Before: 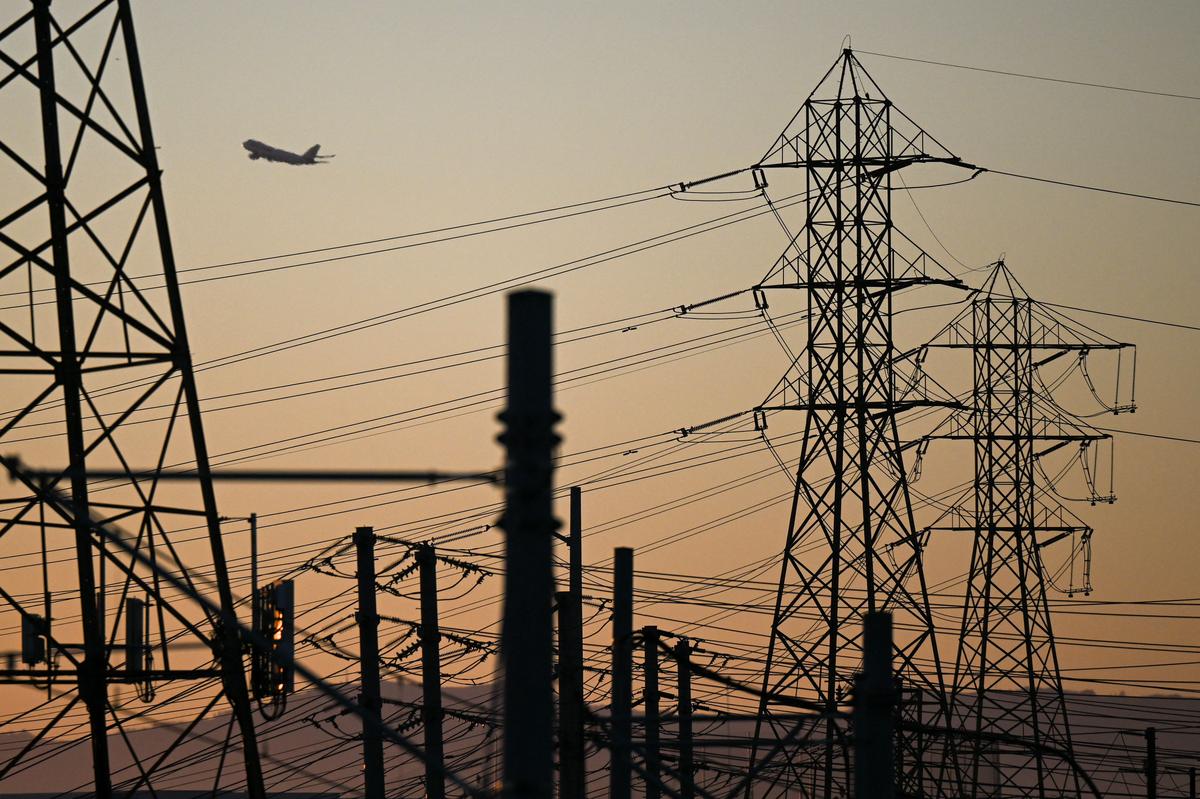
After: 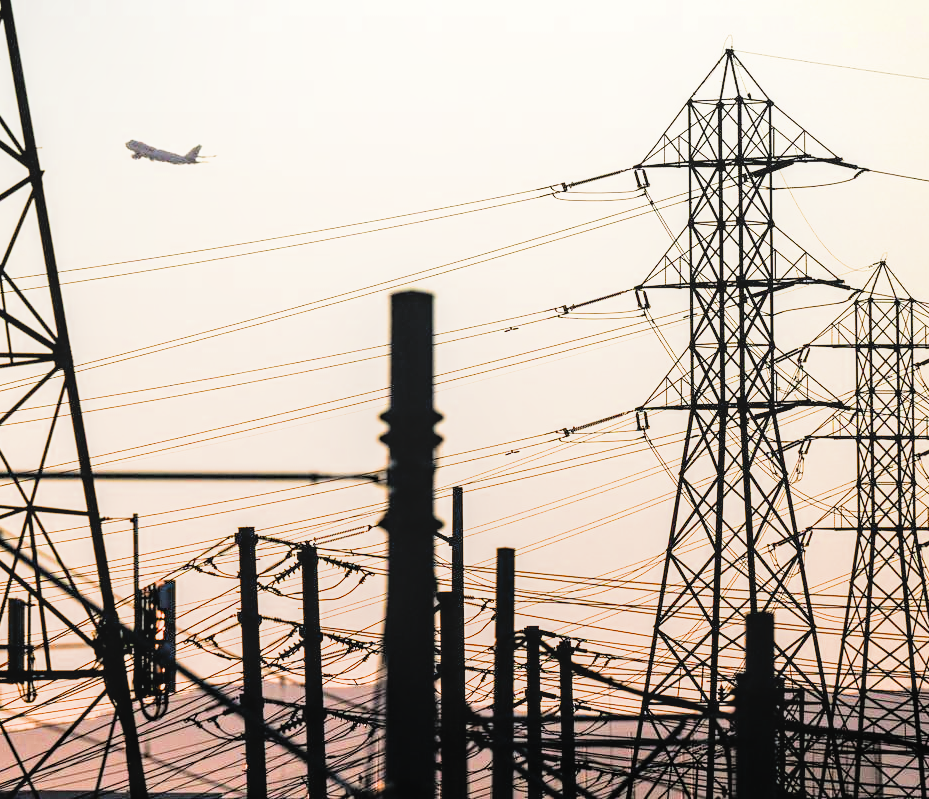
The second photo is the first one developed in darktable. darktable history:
crop: left 9.897%, right 12.673%
tone equalizer: -8 EV -1.12 EV, -7 EV -1.04 EV, -6 EV -0.828 EV, -5 EV -0.605 EV, -3 EV 0.586 EV, -2 EV 0.896 EV, -1 EV 0.992 EV, +0 EV 1.05 EV
local contrast: on, module defaults
filmic rgb: black relative exposure -16 EV, white relative exposure 5.31 EV, hardness 5.9, contrast 1.245
exposure: black level correction 0, exposure 1.676 EV, compensate exposure bias true, compensate highlight preservation false
